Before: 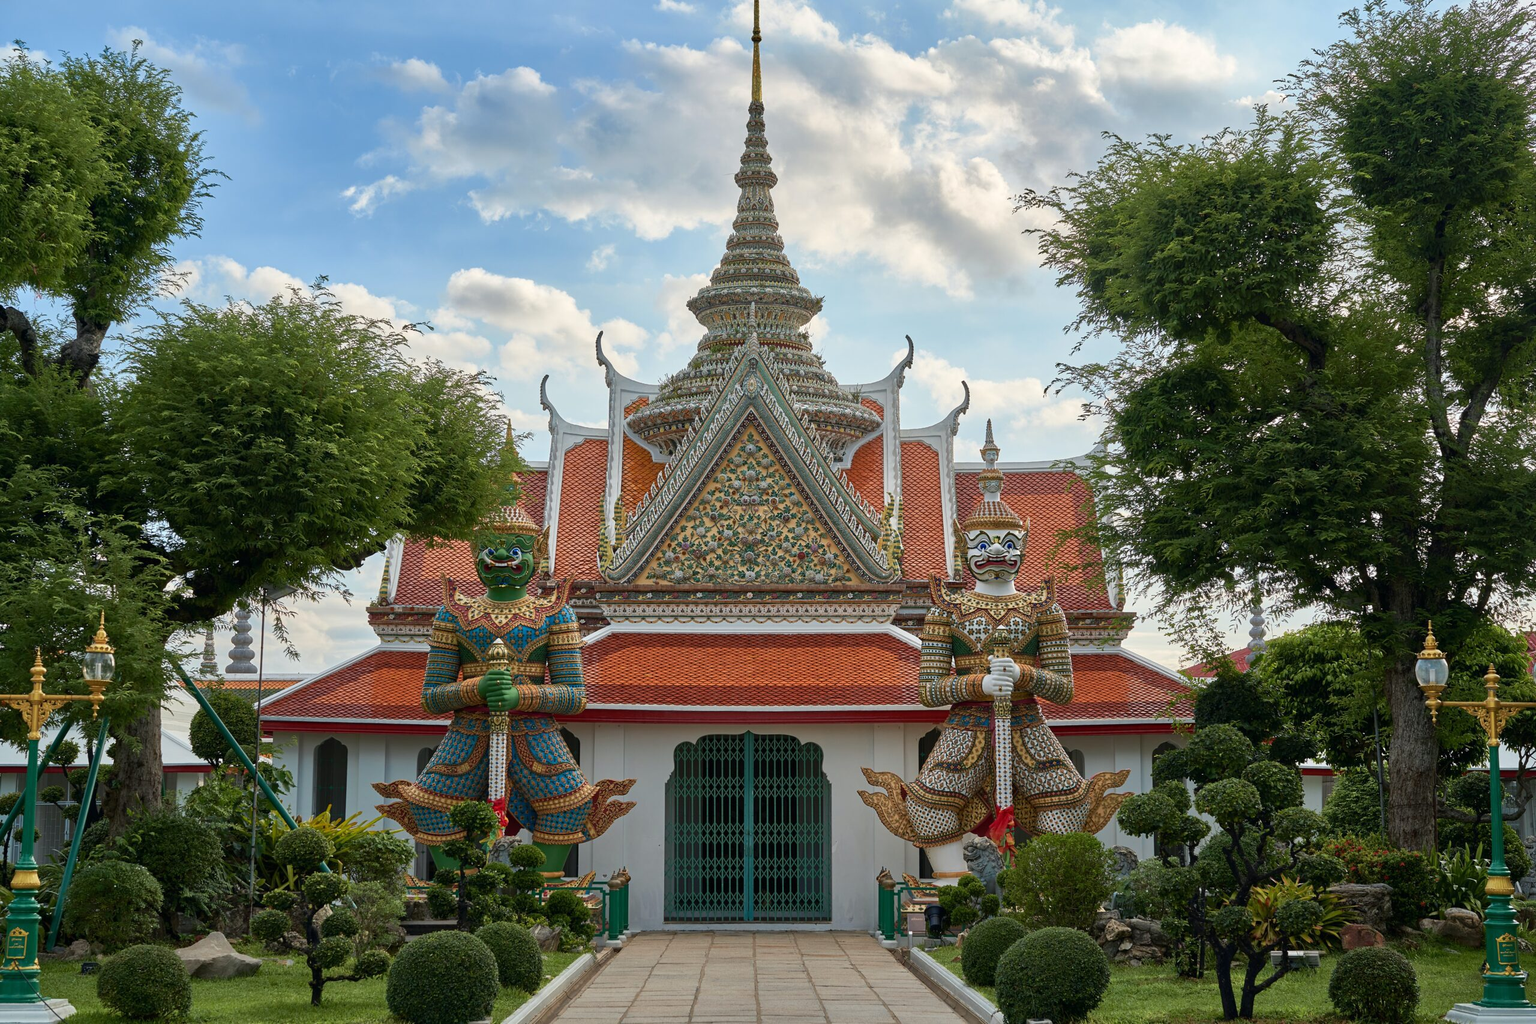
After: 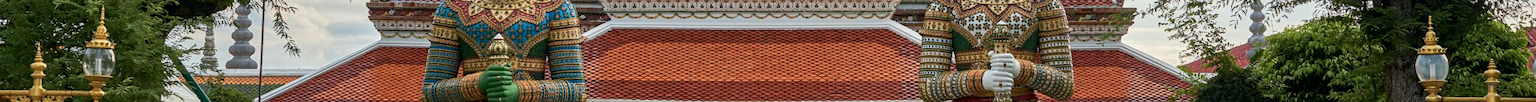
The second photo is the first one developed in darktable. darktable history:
local contrast: on, module defaults
crop and rotate: top 59.084%, bottom 30.916%
